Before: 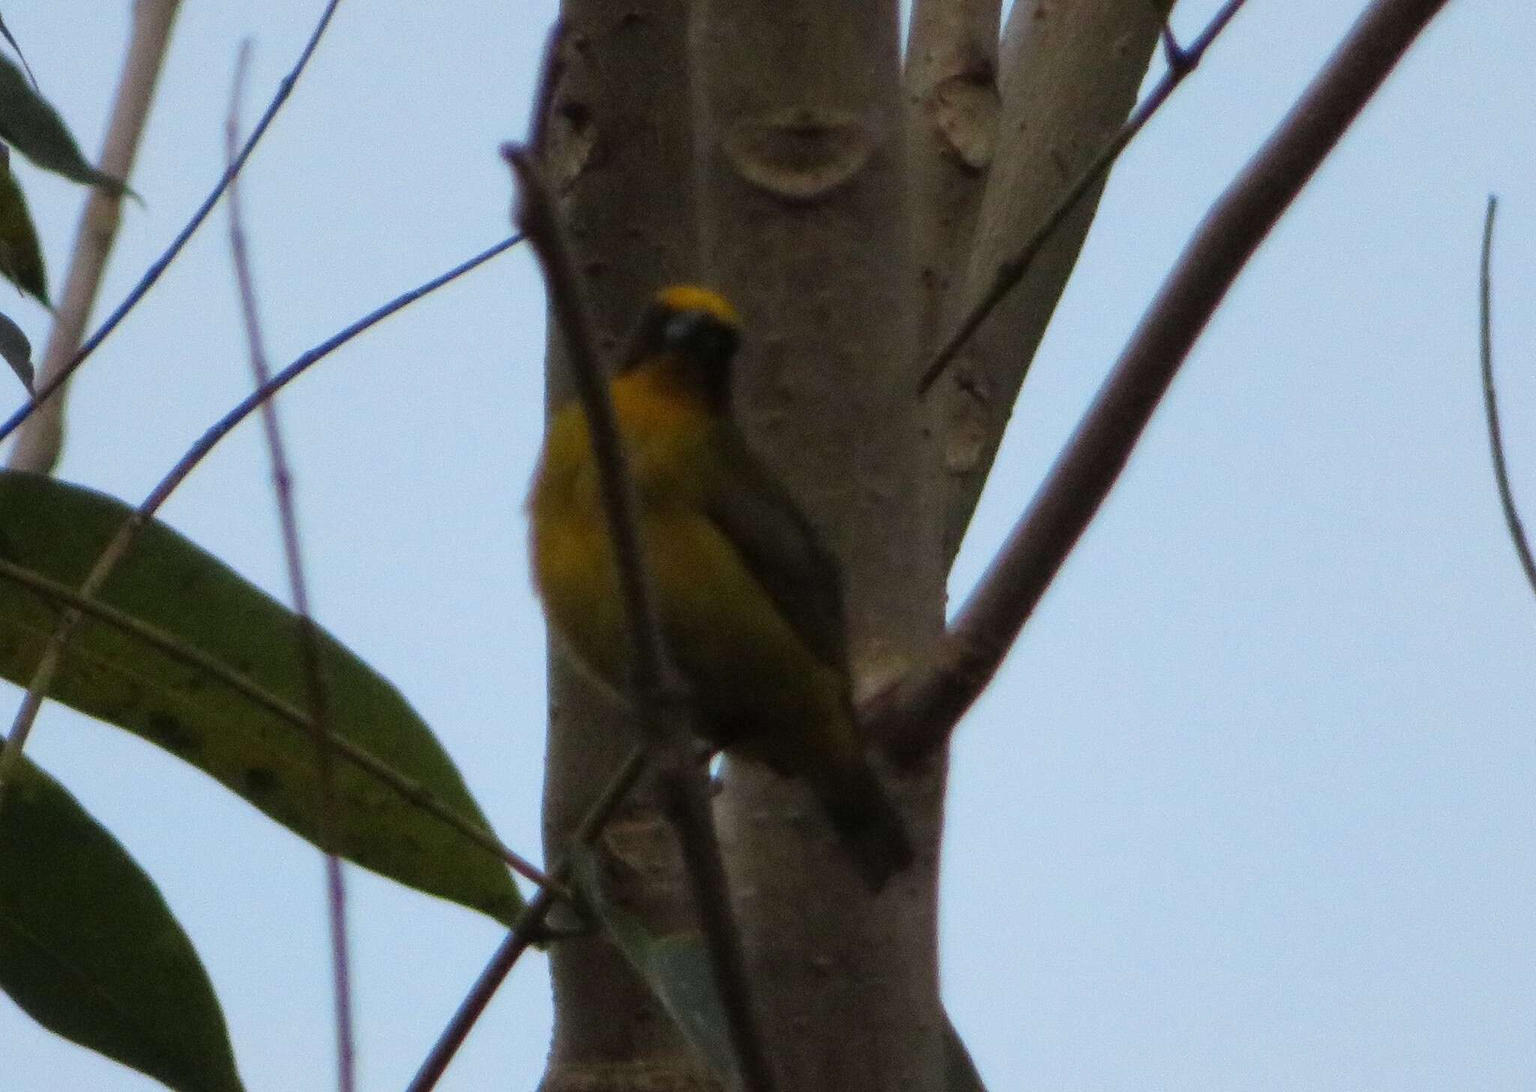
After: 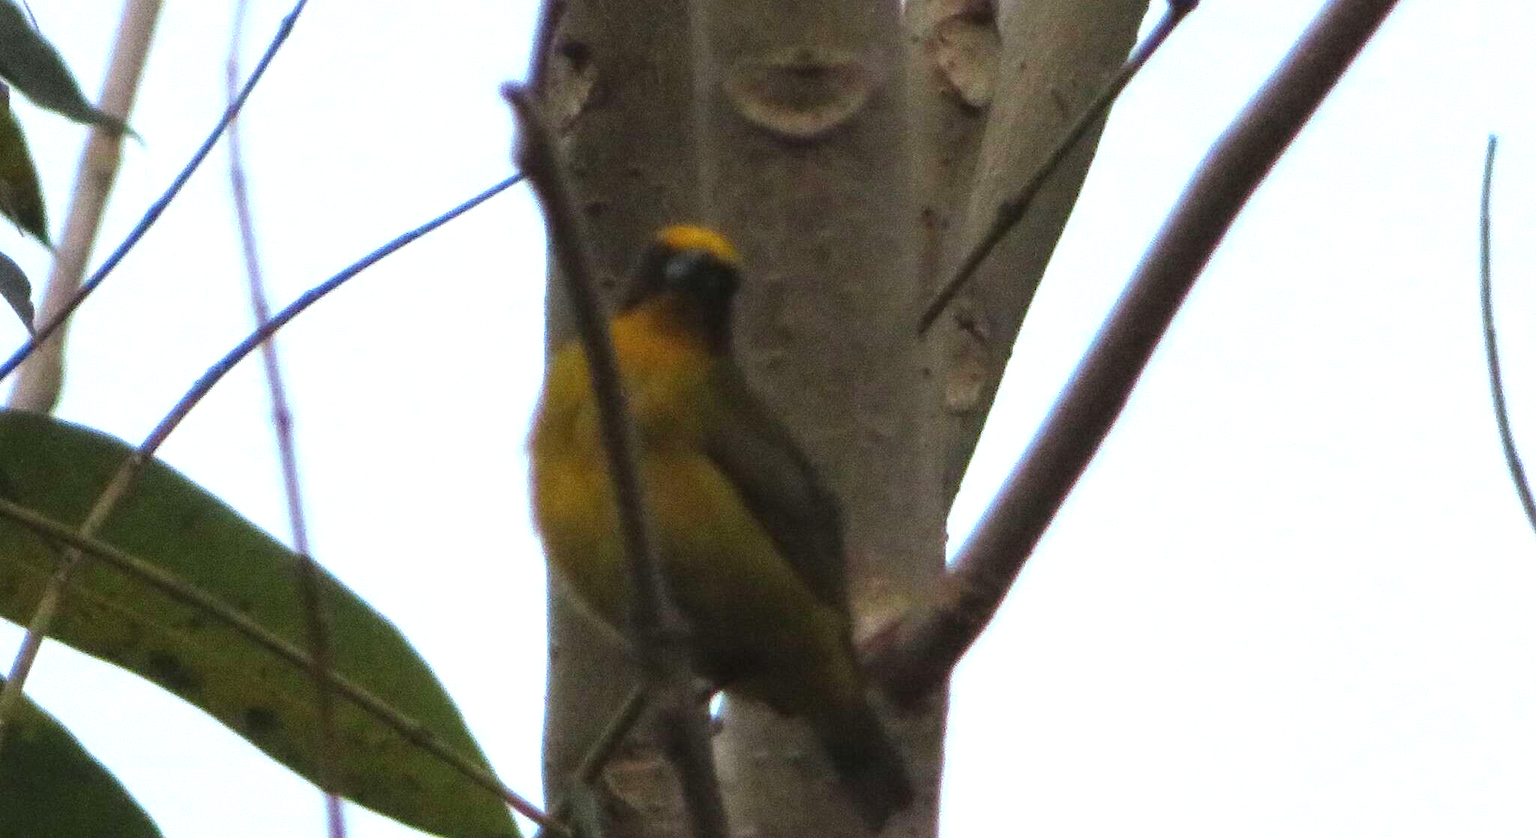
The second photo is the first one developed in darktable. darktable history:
base curve: curves: ch0 [(0, 0) (0.303, 0.277) (1, 1)], preserve colors none
crop: top 5.594%, bottom 17.618%
exposure: black level correction -0.001, exposure 1.112 EV, compensate highlight preservation false
